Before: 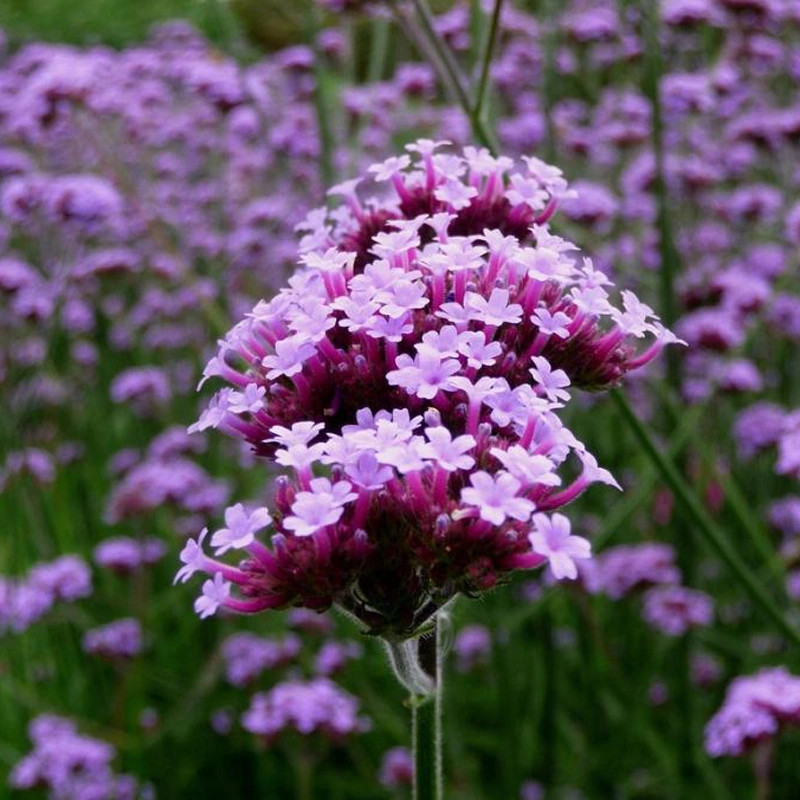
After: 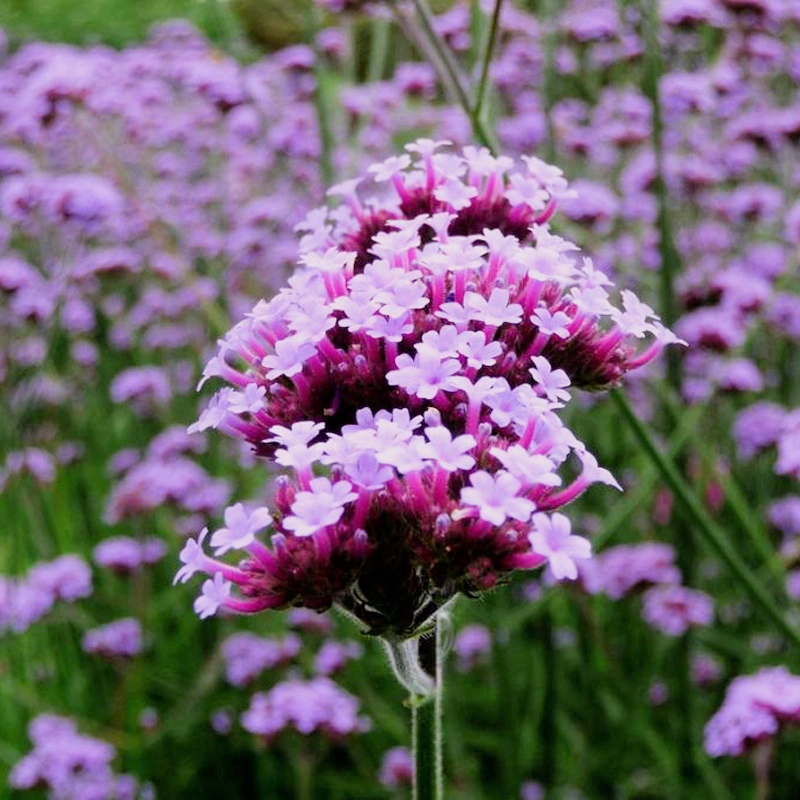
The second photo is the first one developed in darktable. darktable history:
exposure: black level correction 0, exposure 0.893 EV, compensate highlight preservation false
filmic rgb: black relative exposure -7.65 EV, white relative exposure 4.56 EV, hardness 3.61
